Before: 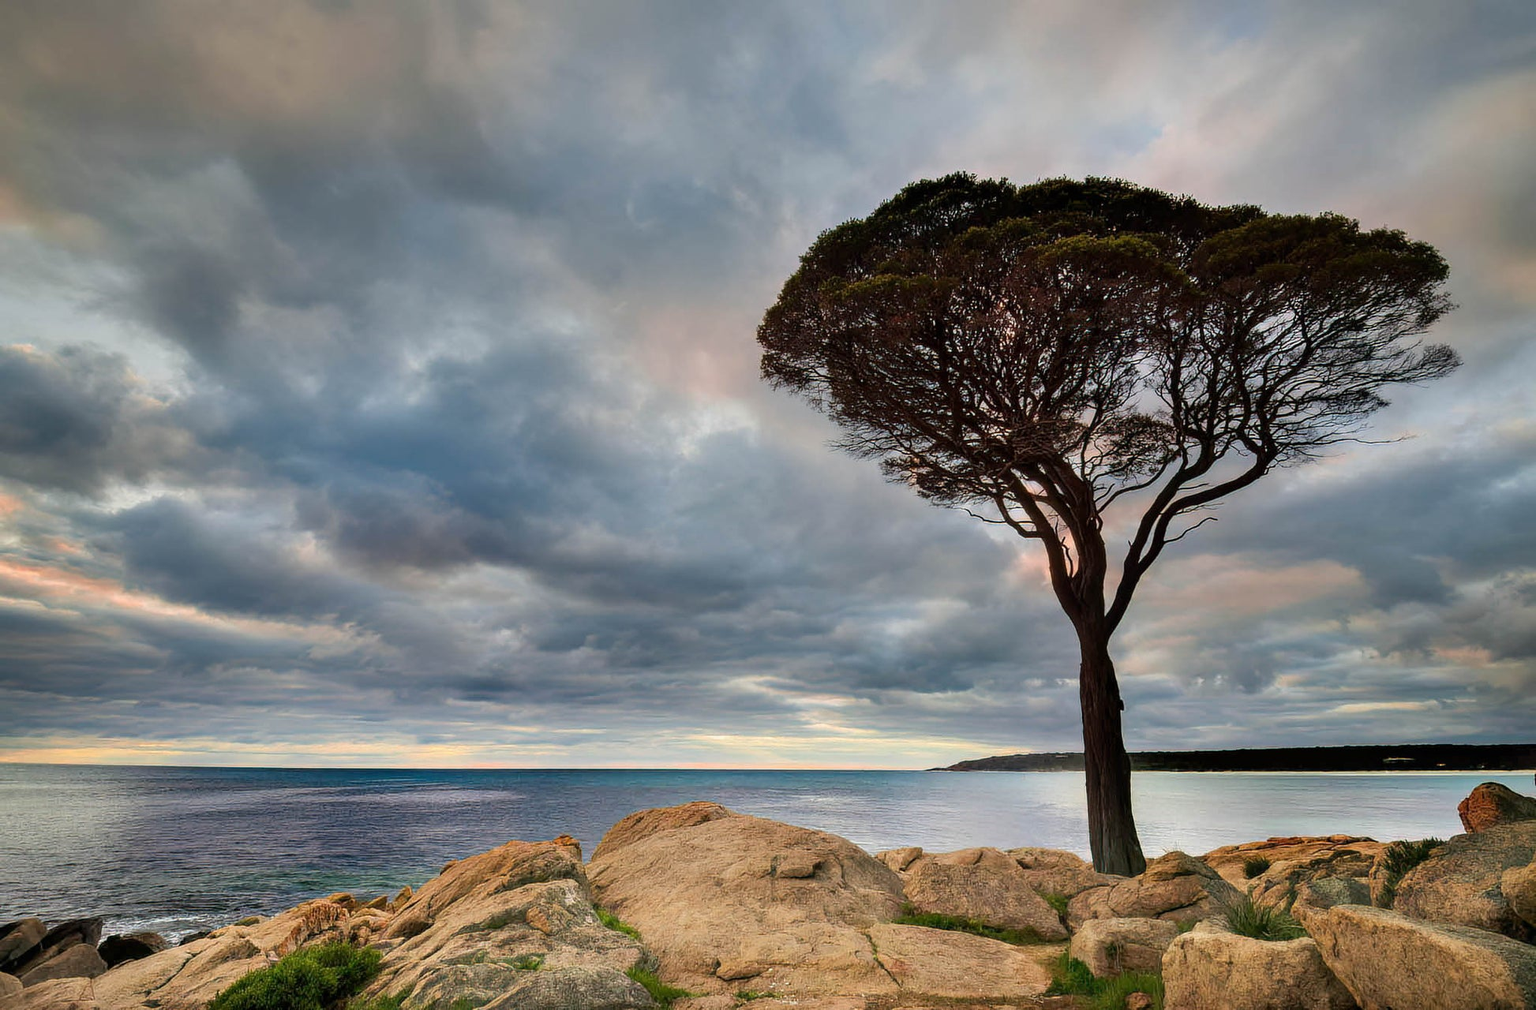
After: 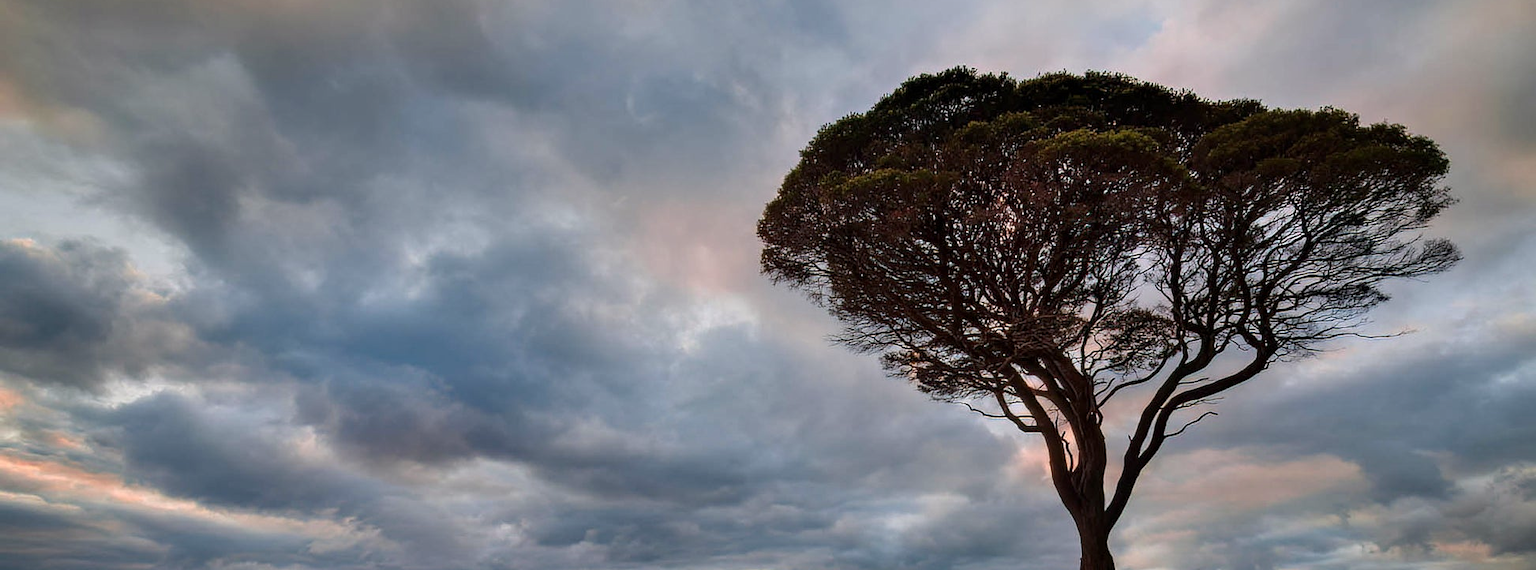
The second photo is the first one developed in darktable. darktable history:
contrast equalizer: octaves 7, y [[0.5, 0.502, 0.506, 0.511, 0.52, 0.537], [0.5 ×6], [0.505, 0.509, 0.518, 0.534, 0.553, 0.561], [0 ×6], [0 ×6]]
color calibration: illuminant custom, x 0.348, y 0.365, temperature 4929.02 K
crop and rotate: top 10.511%, bottom 32.987%
